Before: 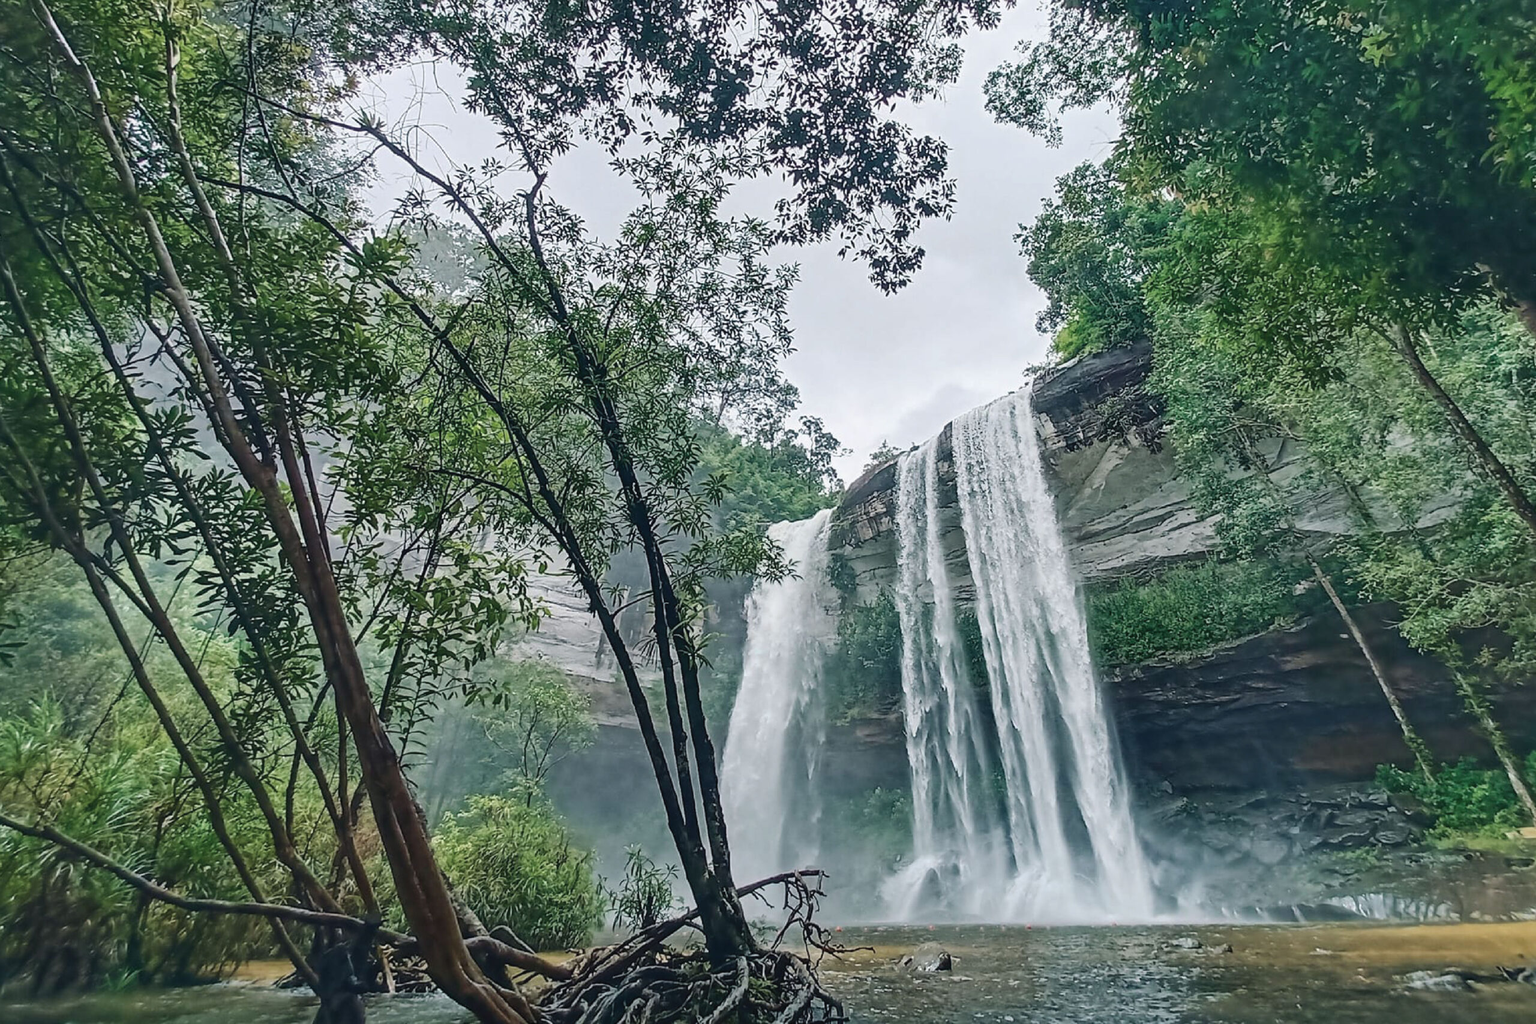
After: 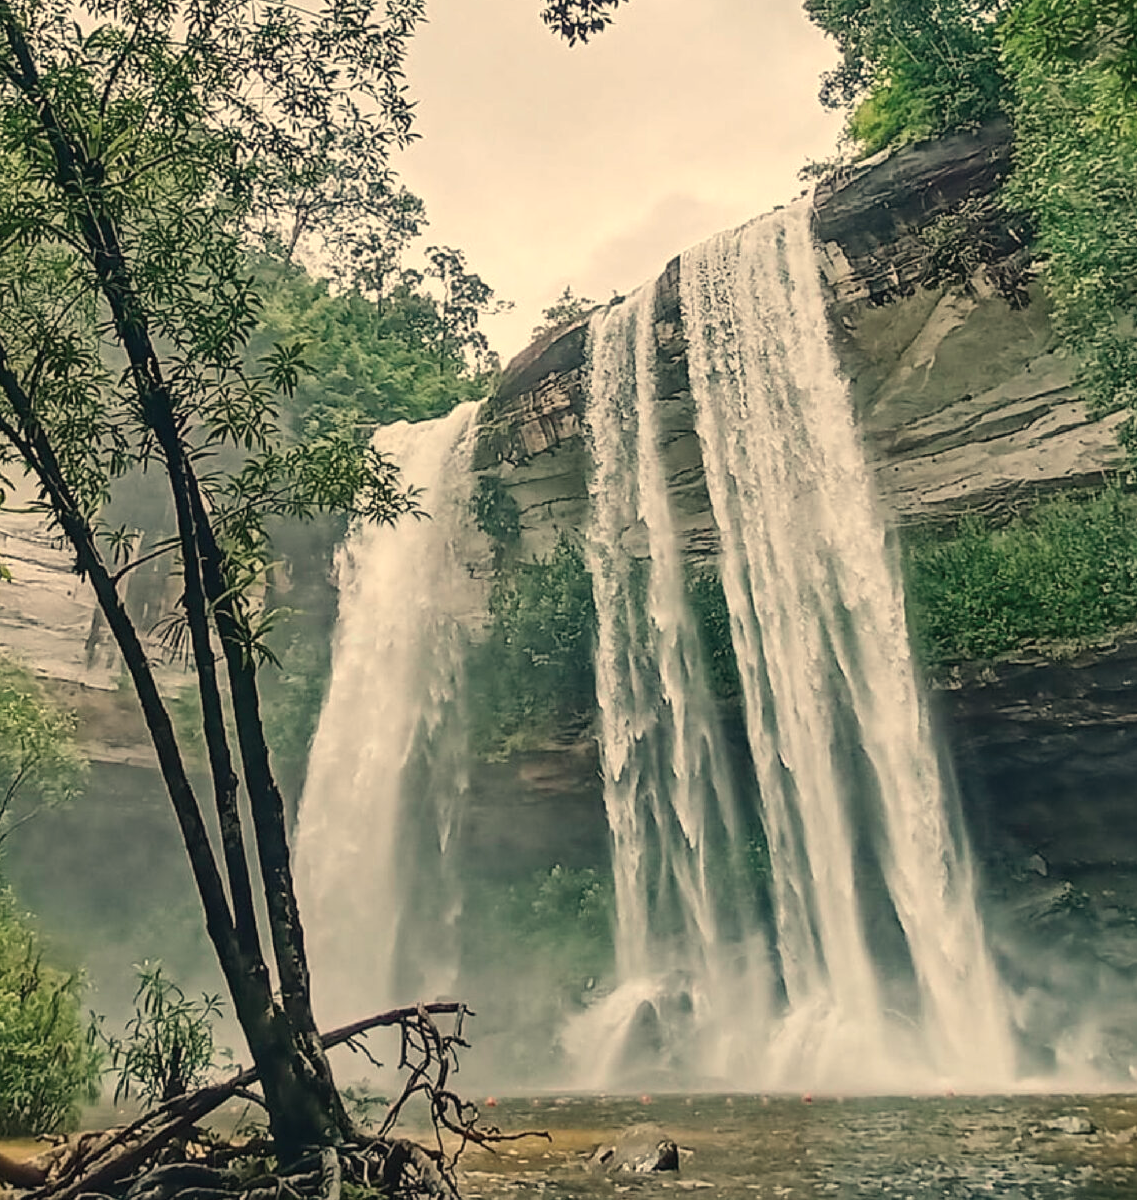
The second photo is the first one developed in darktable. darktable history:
crop: left 35.432%, top 26.233%, right 20.145%, bottom 3.432%
white balance: red 1.138, green 0.996, blue 0.812
